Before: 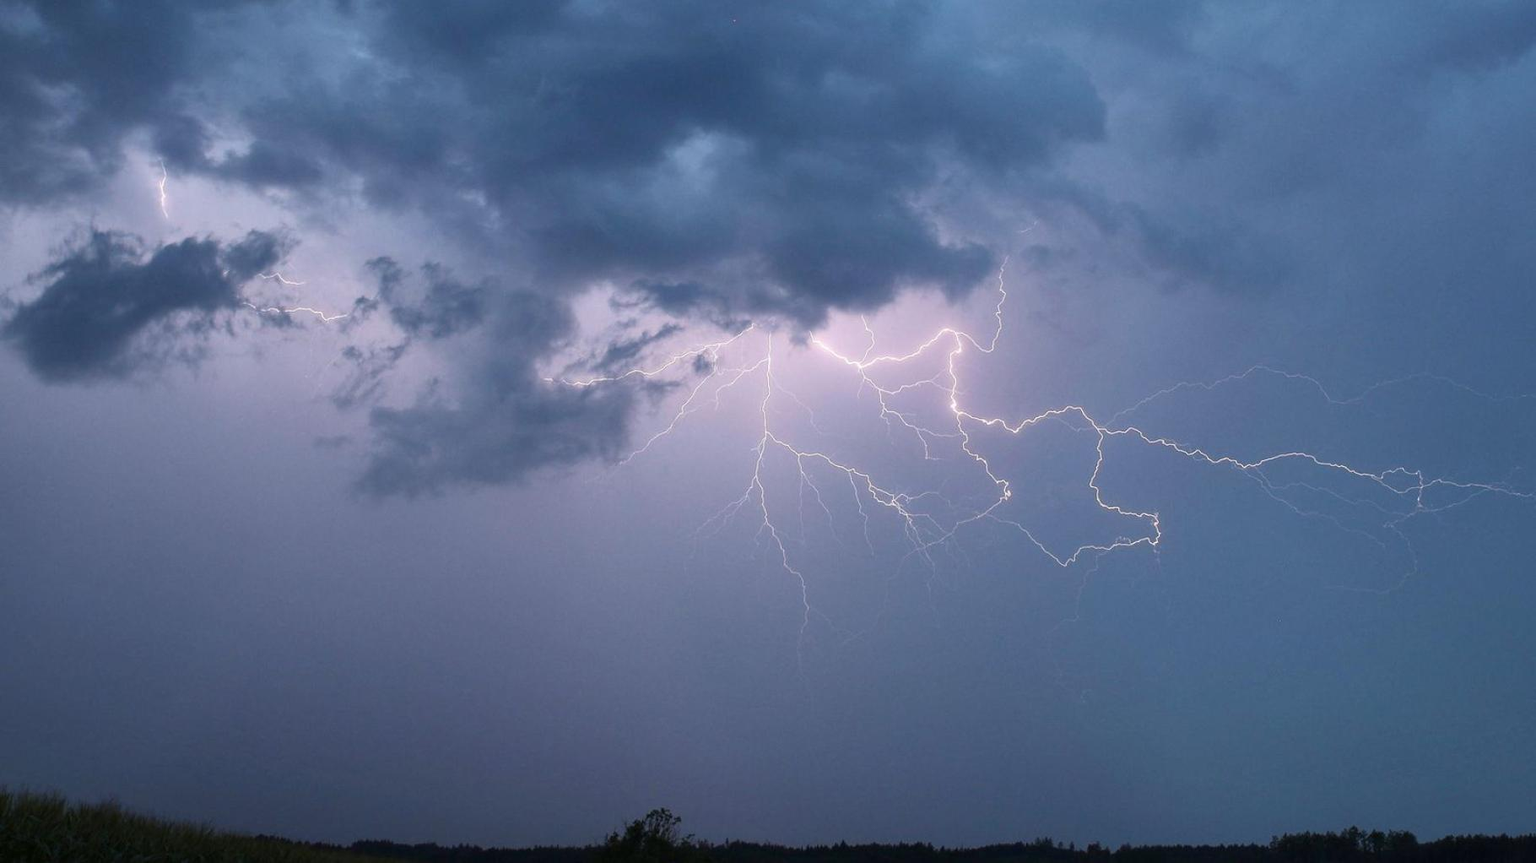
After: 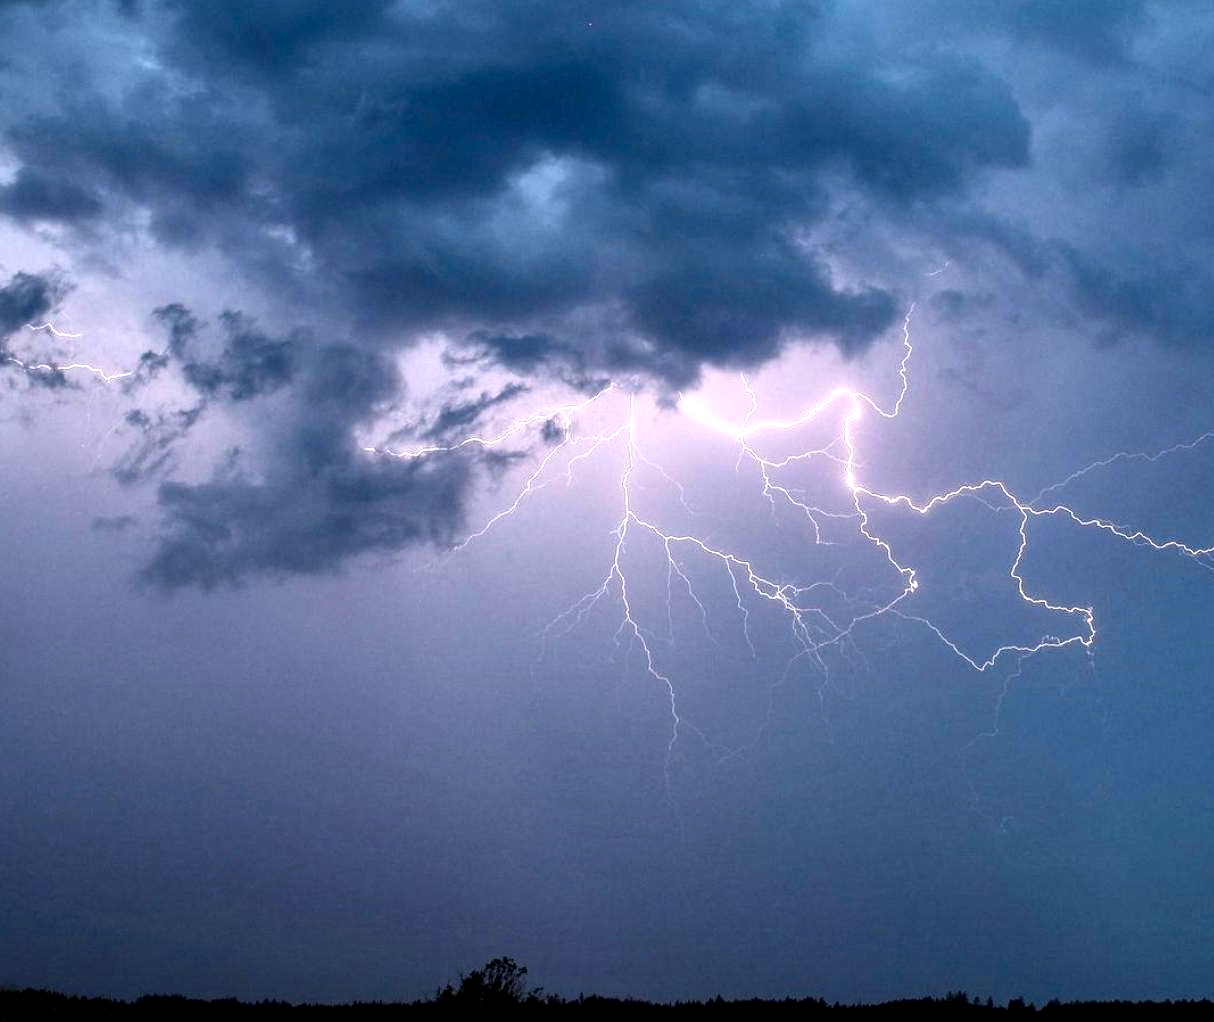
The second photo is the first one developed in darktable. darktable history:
crop: left 15.397%, right 17.849%
color balance rgb: global offset › luminance 0.484%, perceptual saturation grading › global saturation 25.644%
contrast brightness saturation: contrast 0.146, brightness -0.009, saturation 0.102
local contrast: highlights 60%, shadows 62%, detail 160%
